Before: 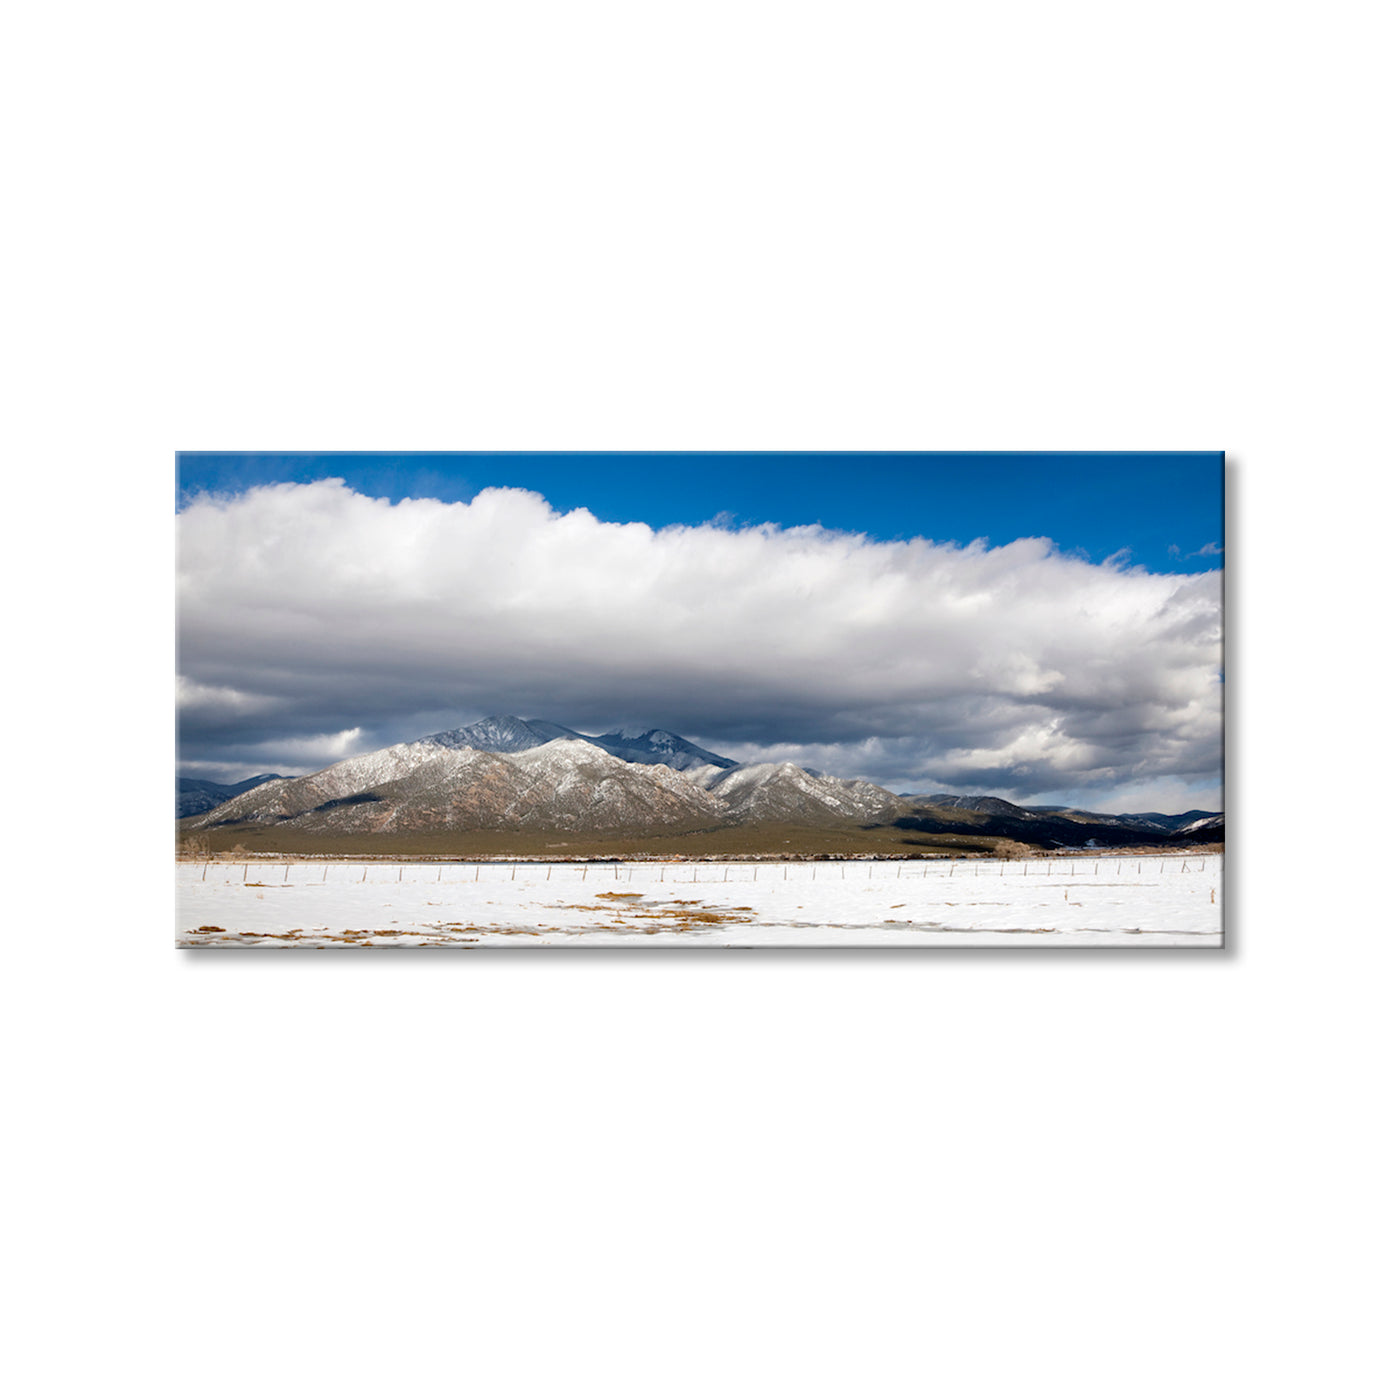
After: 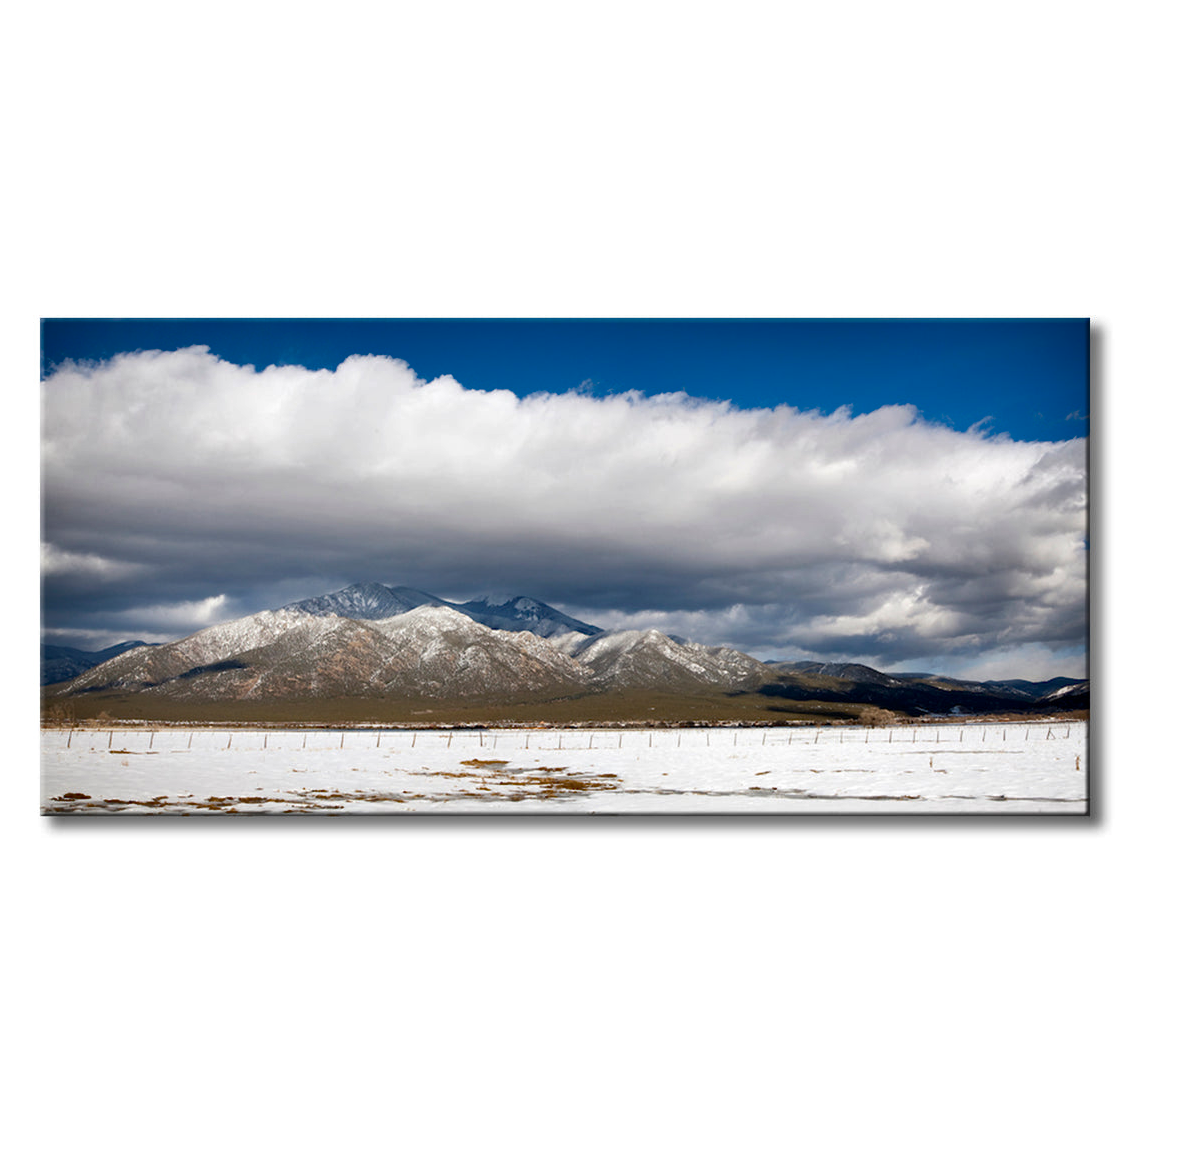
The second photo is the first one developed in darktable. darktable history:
crop and rotate: left 9.677%, top 9.563%, right 6.074%, bottom 6.915%
shadows and highlights: low approximation 0.01, soften with gaussian
